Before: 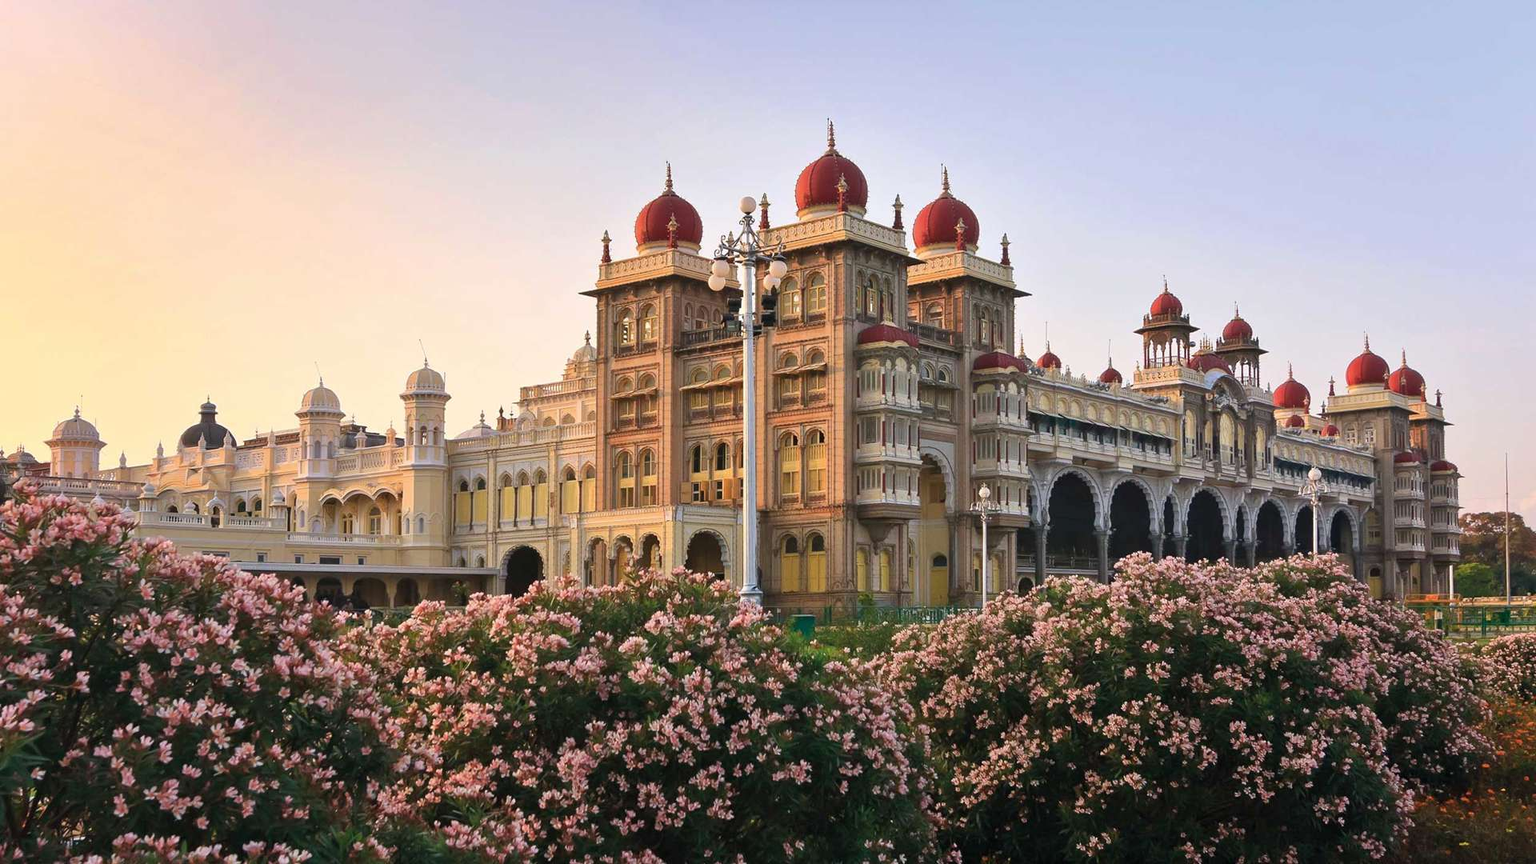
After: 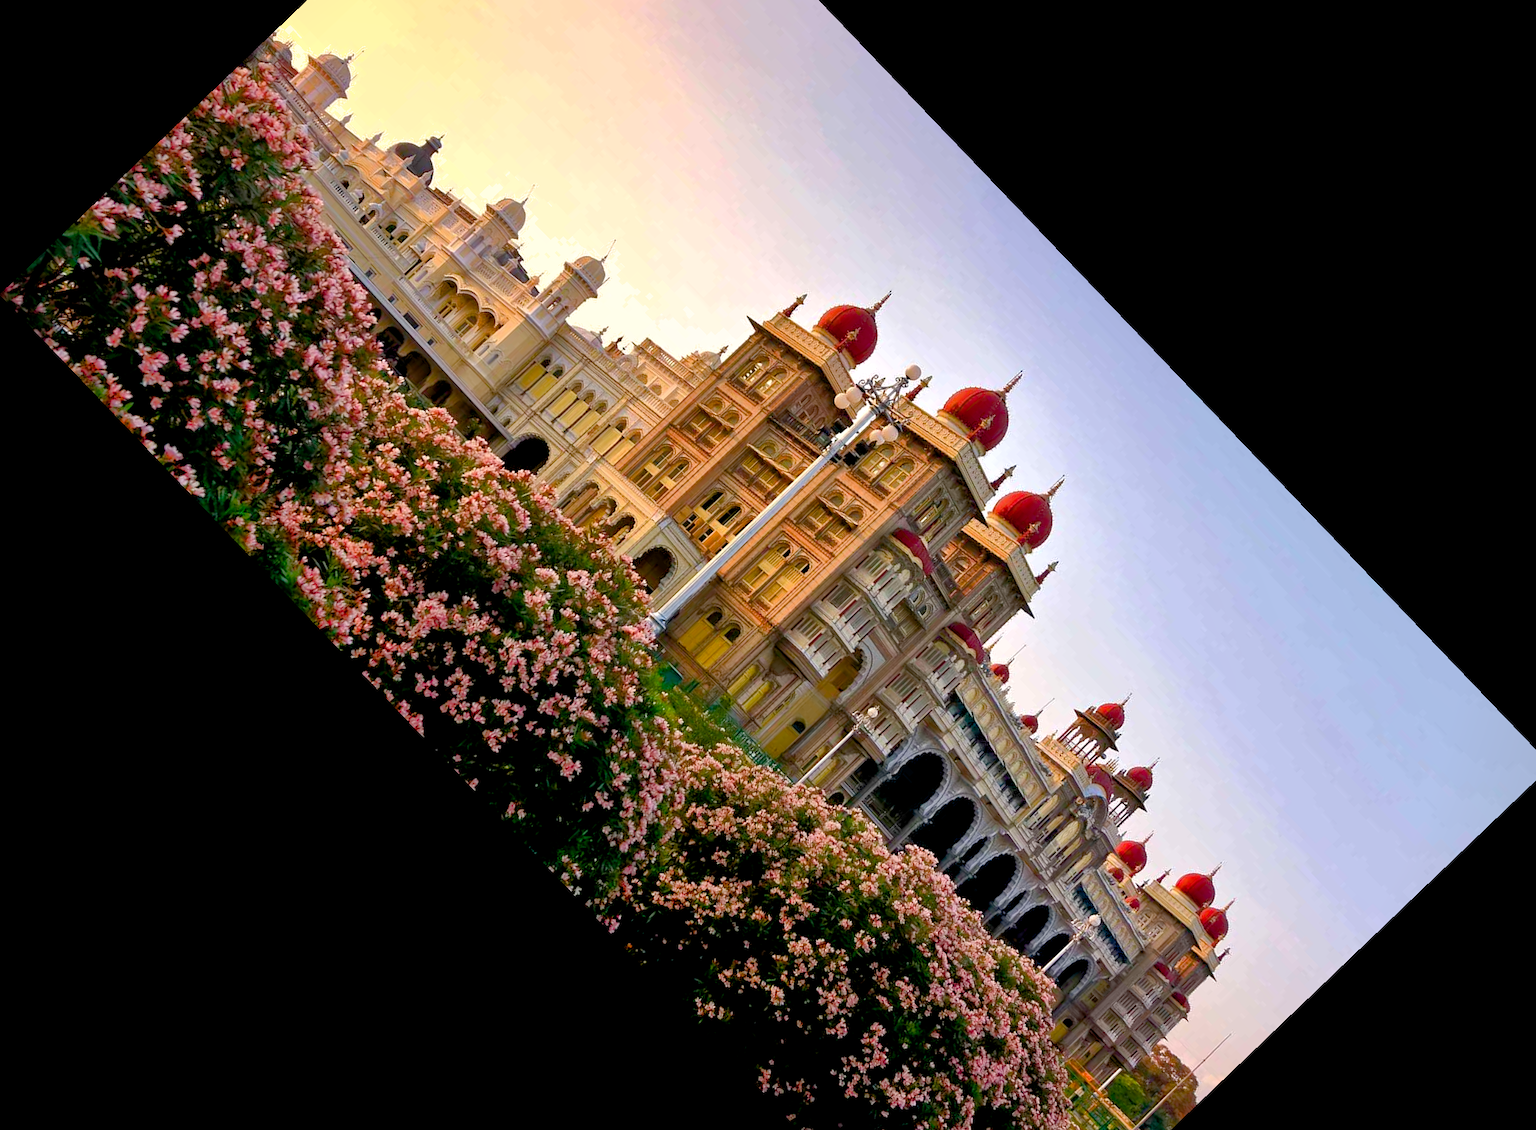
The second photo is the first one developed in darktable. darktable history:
color balance rgb: shadows lift › luminance -9.41%, highlights gain › luminance 17.6%, global offset › luminance -1.45%, perceptual saturation grading › highlights -17.77%, perceptual saturation grading › mid-tones 33.1%, perceptual saturation grading › shadows 50.52%, global vibrance 24.22%
shadows and highlights: on, module defaults
vignetting: fall-off start 91.19%
crop and rotate: angle -46.26°, top 16.234%, right 0.912%, bottom 11.704%
